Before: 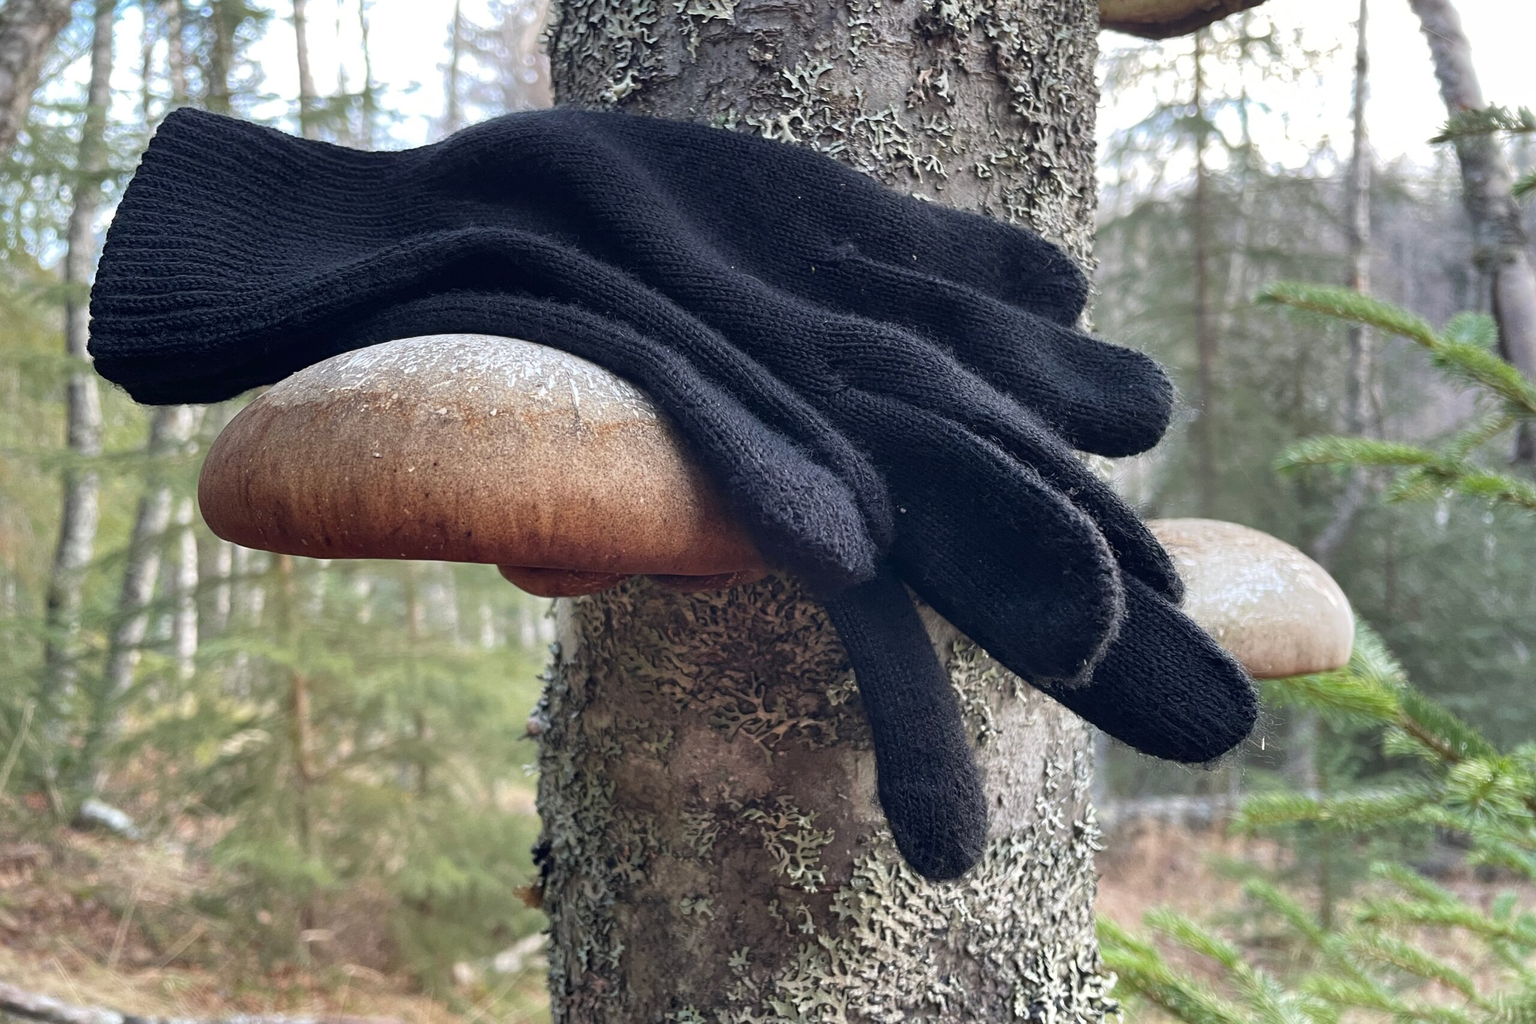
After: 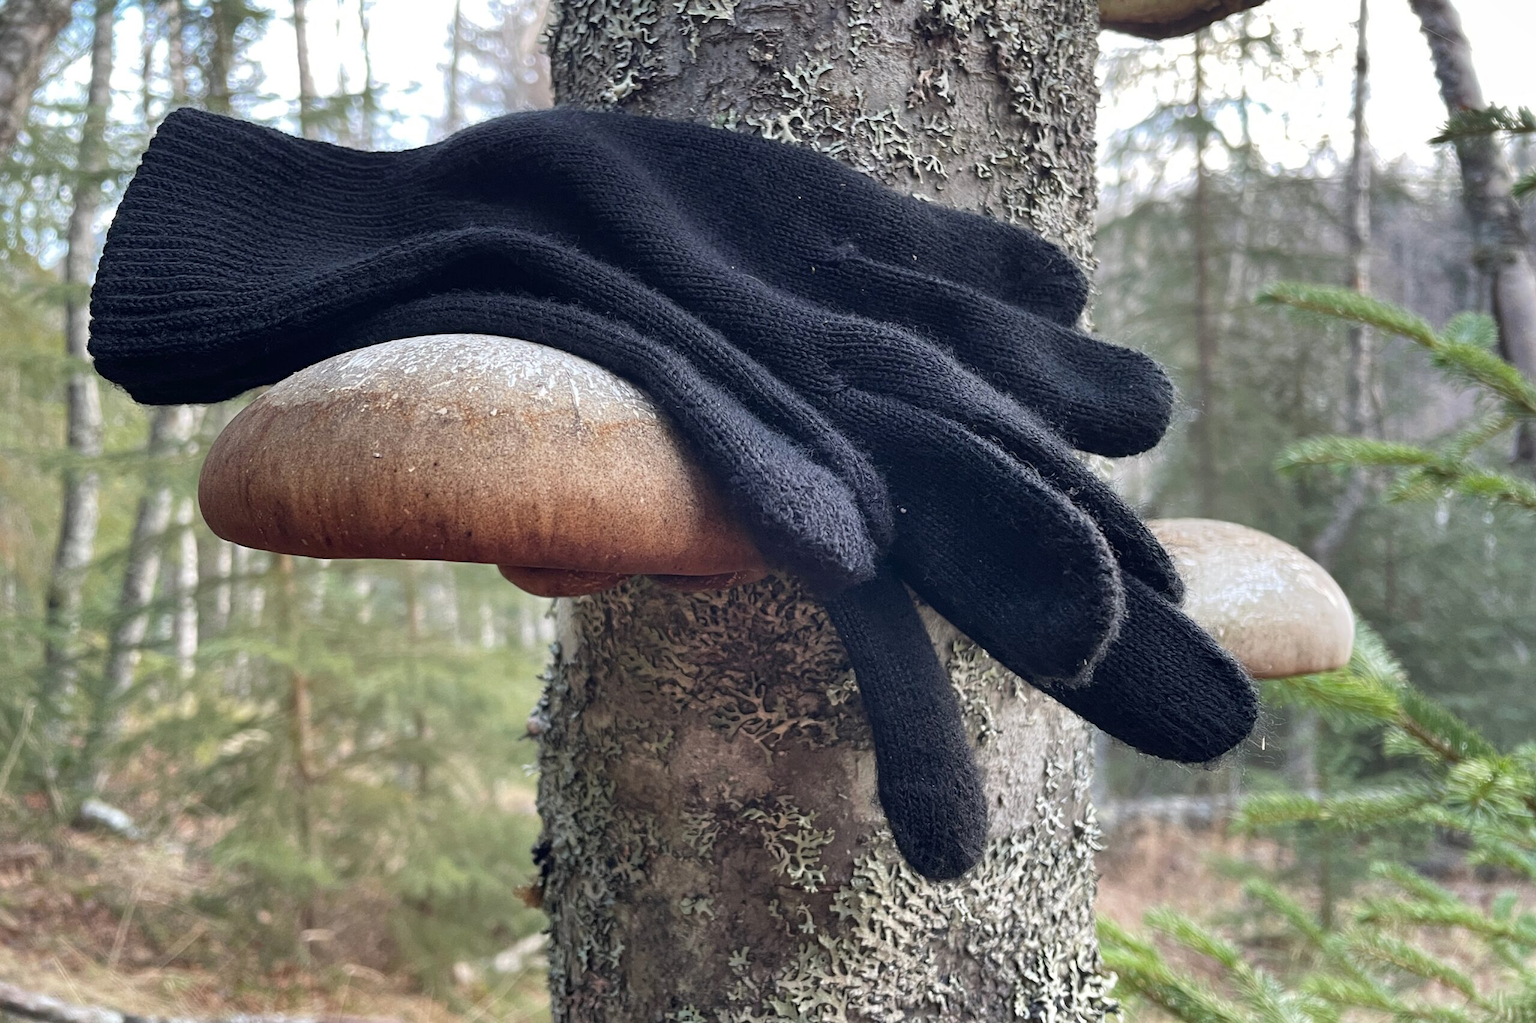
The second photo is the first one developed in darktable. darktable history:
contrast brightness saturation: saturation -0.05
shadows and highlights: radius 264.75, soften with gaussian
